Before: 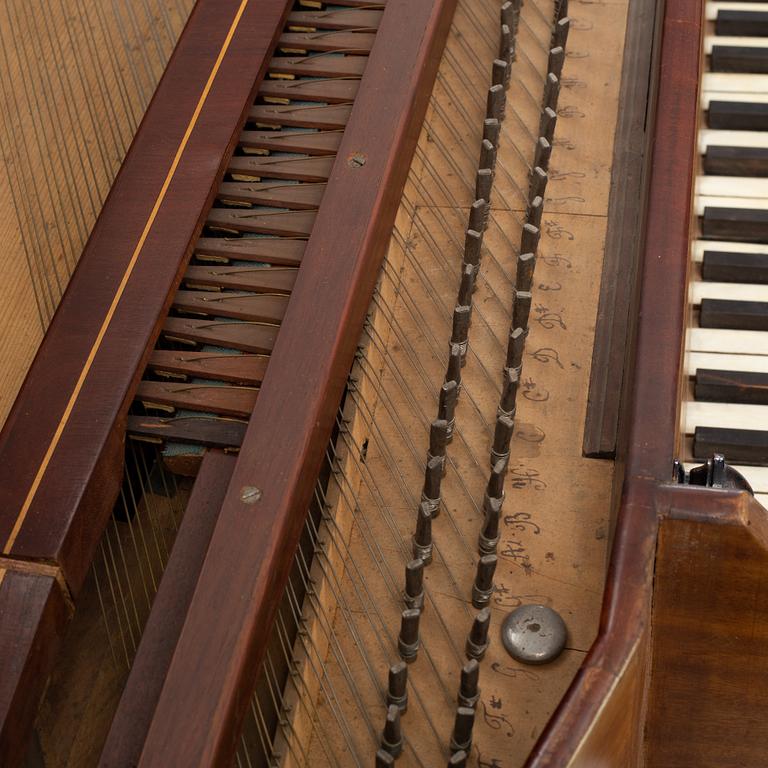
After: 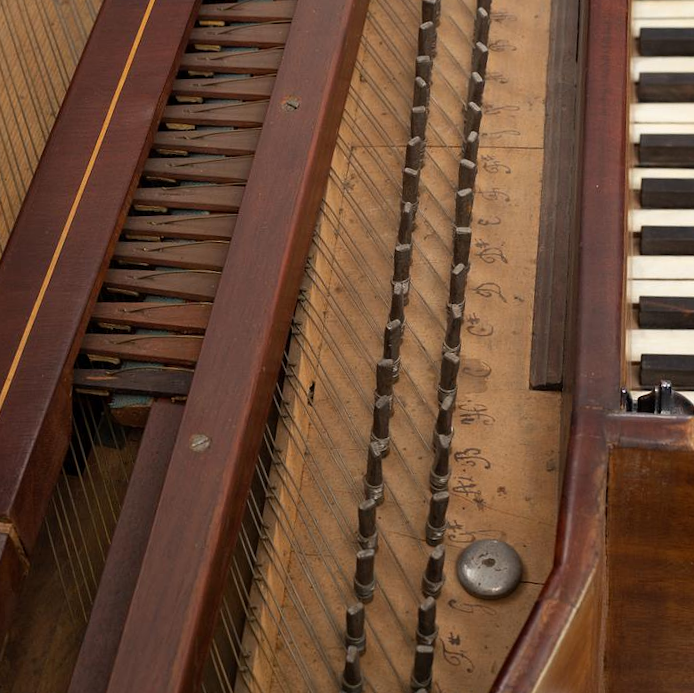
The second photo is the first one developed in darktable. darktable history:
crop and rotate: angle 2.63°, left 5.492%, top 5.7%
